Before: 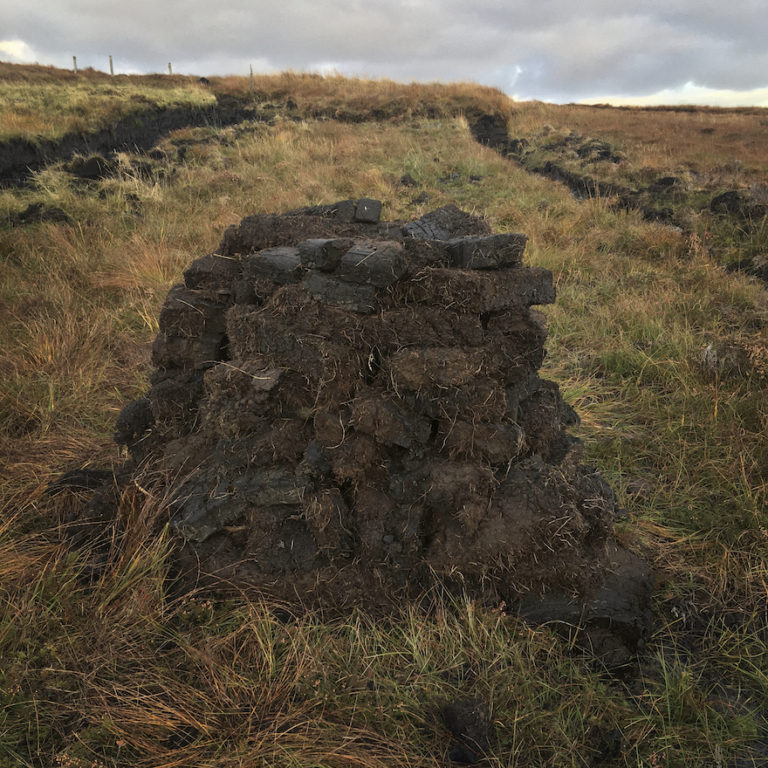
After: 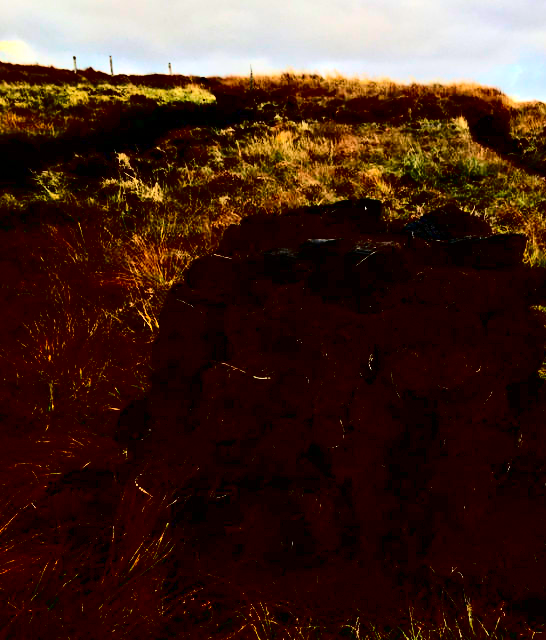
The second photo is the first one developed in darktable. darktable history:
exposure: exposure 0.191 EV, compensate highlight preservation false
crop: right 28.885%, bottom 16.626%
contrast brightness saturation: contrast 0.77, brightness -1, saturation 1
